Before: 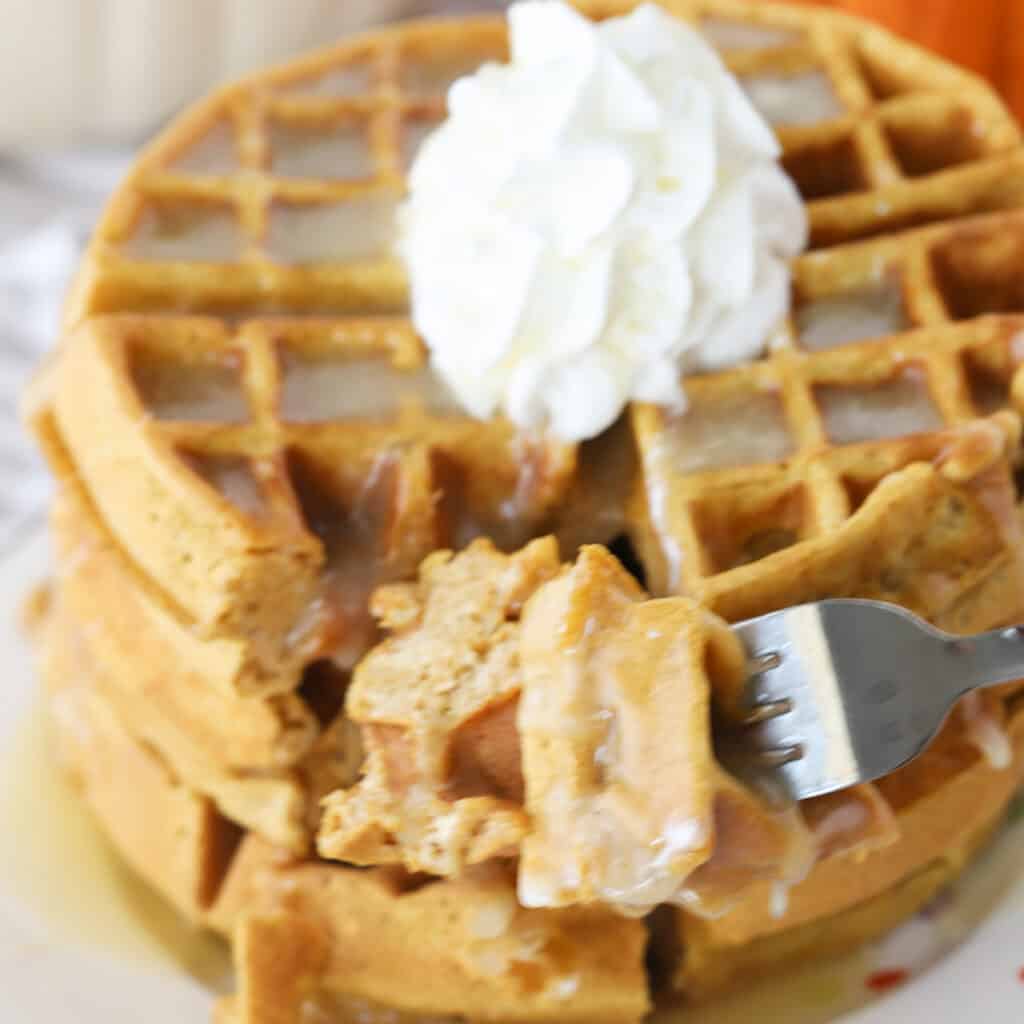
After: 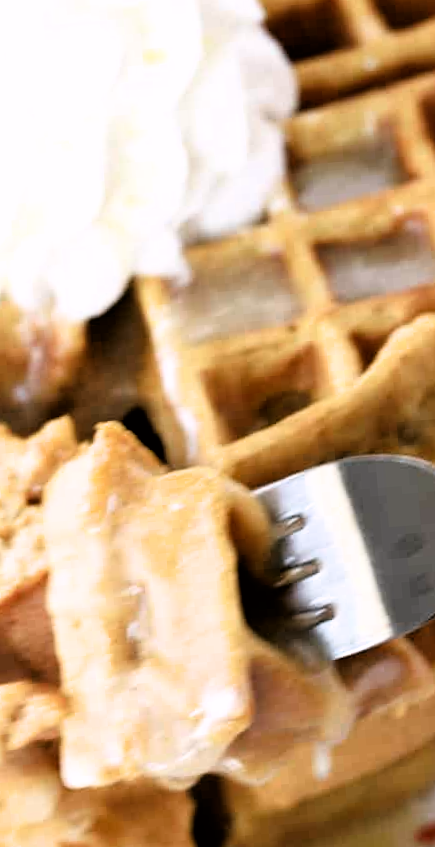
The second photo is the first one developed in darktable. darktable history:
filmic rgb: black relative exposure -3.57 EV, white relative exposure 2.29 EV, hardness 3.41
crop: left 47.628%, top 6.643%, right 7.874%
white balance: emerald 1
rotate and perspective: rotation -4.57°, crop left 0.054, crop right 0.944, crop top 0.087, crop bottom 0.914
color correction: highlights a* 3.12, highlights b* -1.55, shadows a* -0.101, shadows b* 2.52, saturation 0.98
